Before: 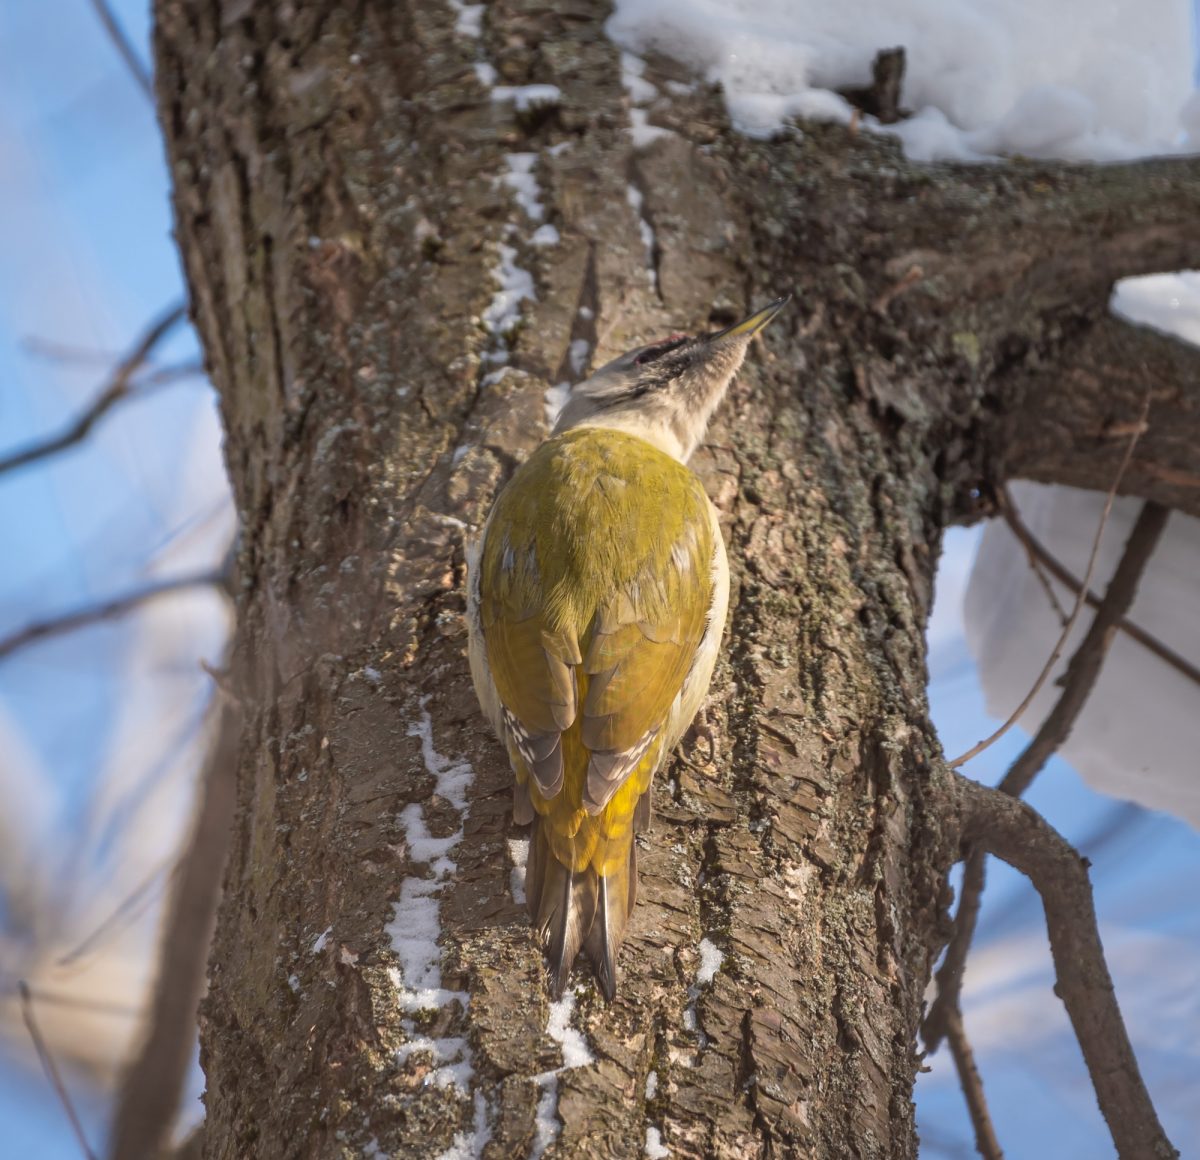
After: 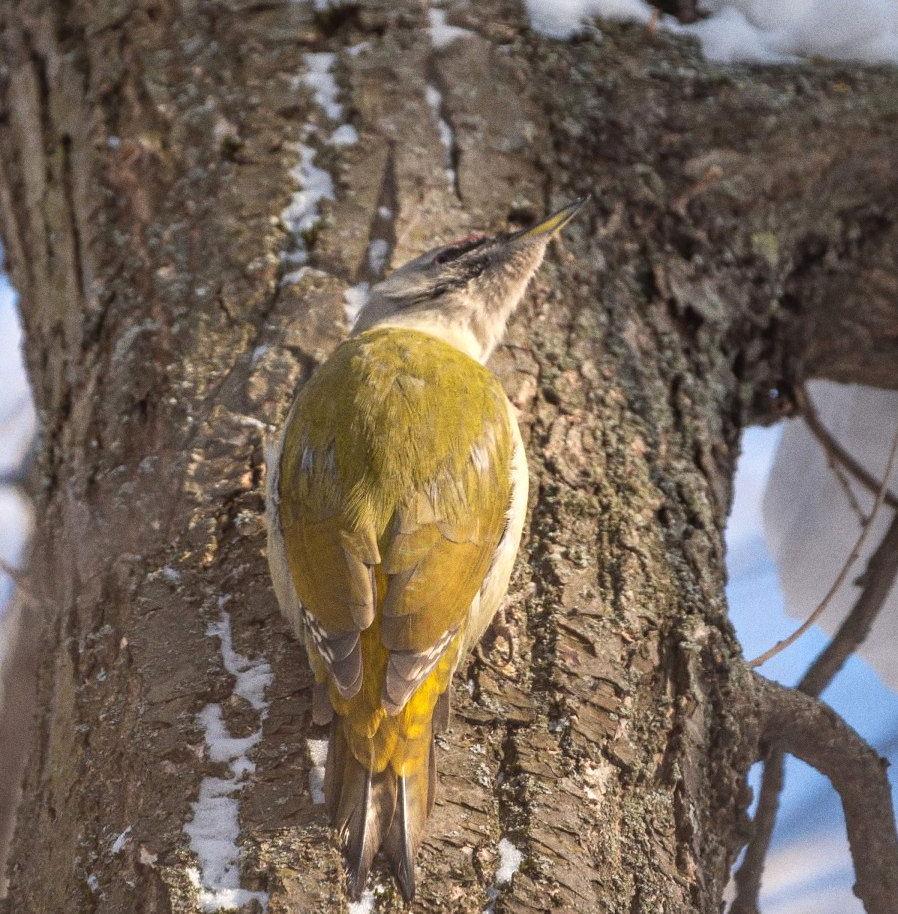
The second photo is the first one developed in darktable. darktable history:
exposure: exposure 0.2 EV, compensate highlight preservation false
grain: on, module defaults
crop: left 16.768%, top 8.653%, right 8.362%, bottom 12.485%
